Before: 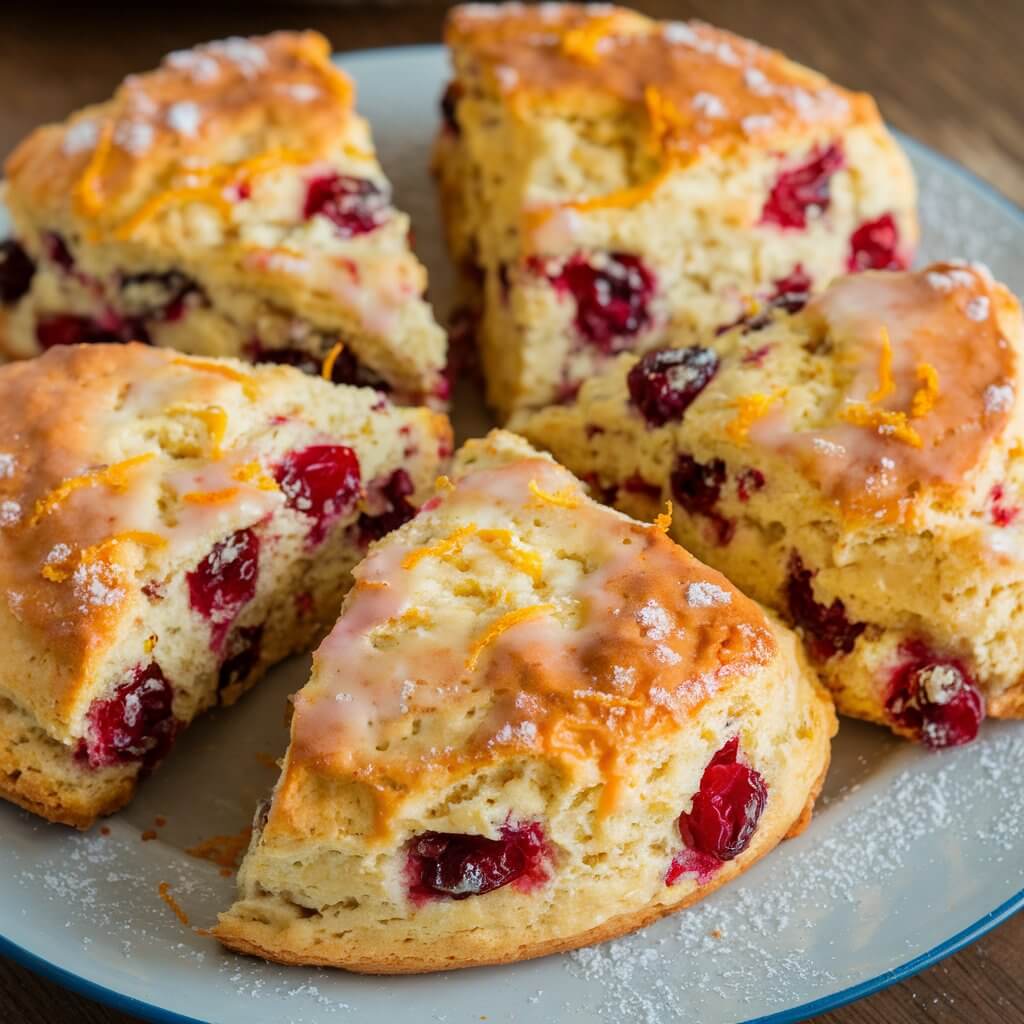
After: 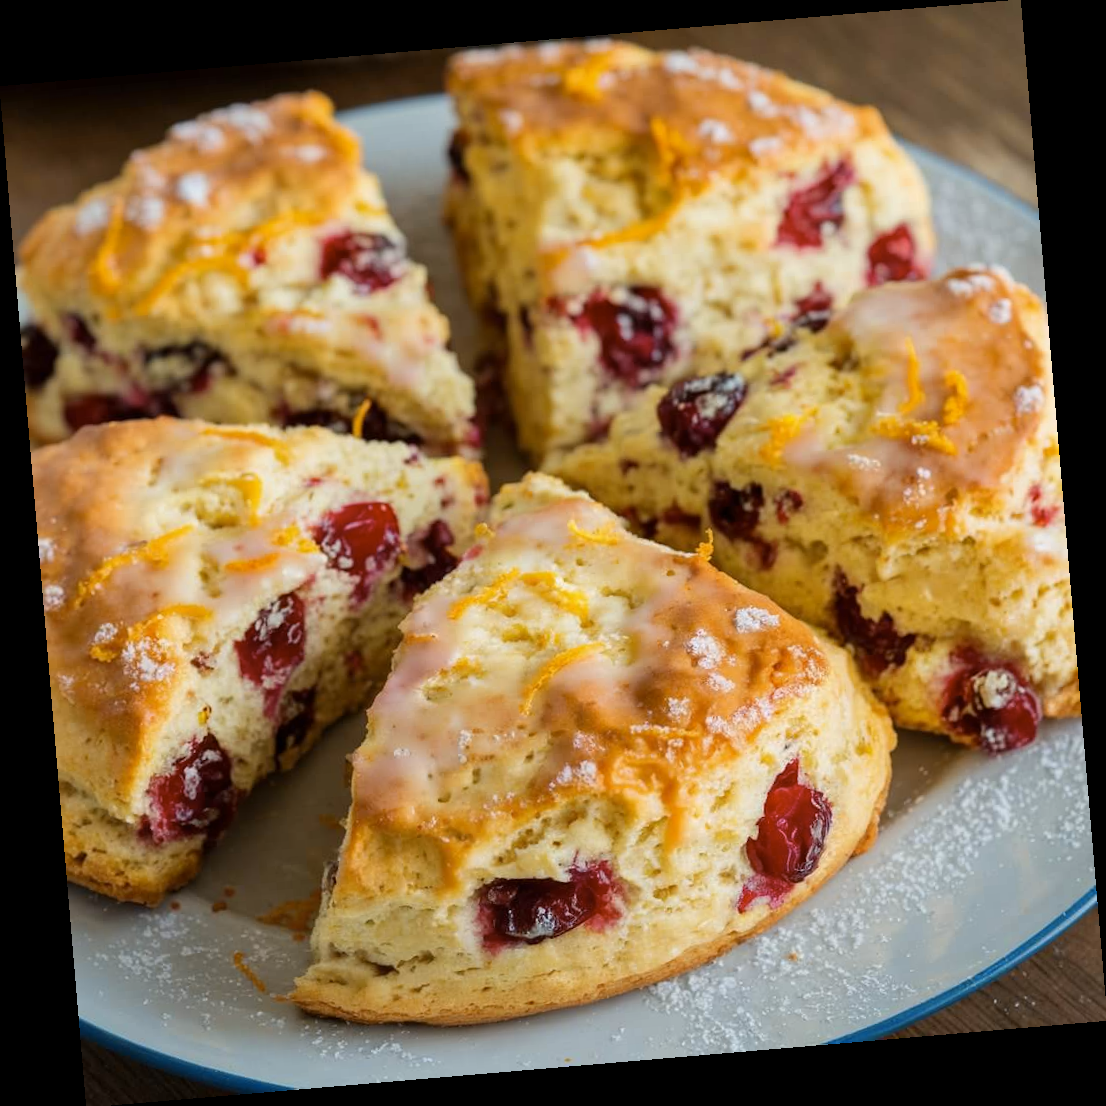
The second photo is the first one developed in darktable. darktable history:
color contrast: green-magenta contrast 0.81
rotate and perspective: rotation -4.86°, automatic cropping off
